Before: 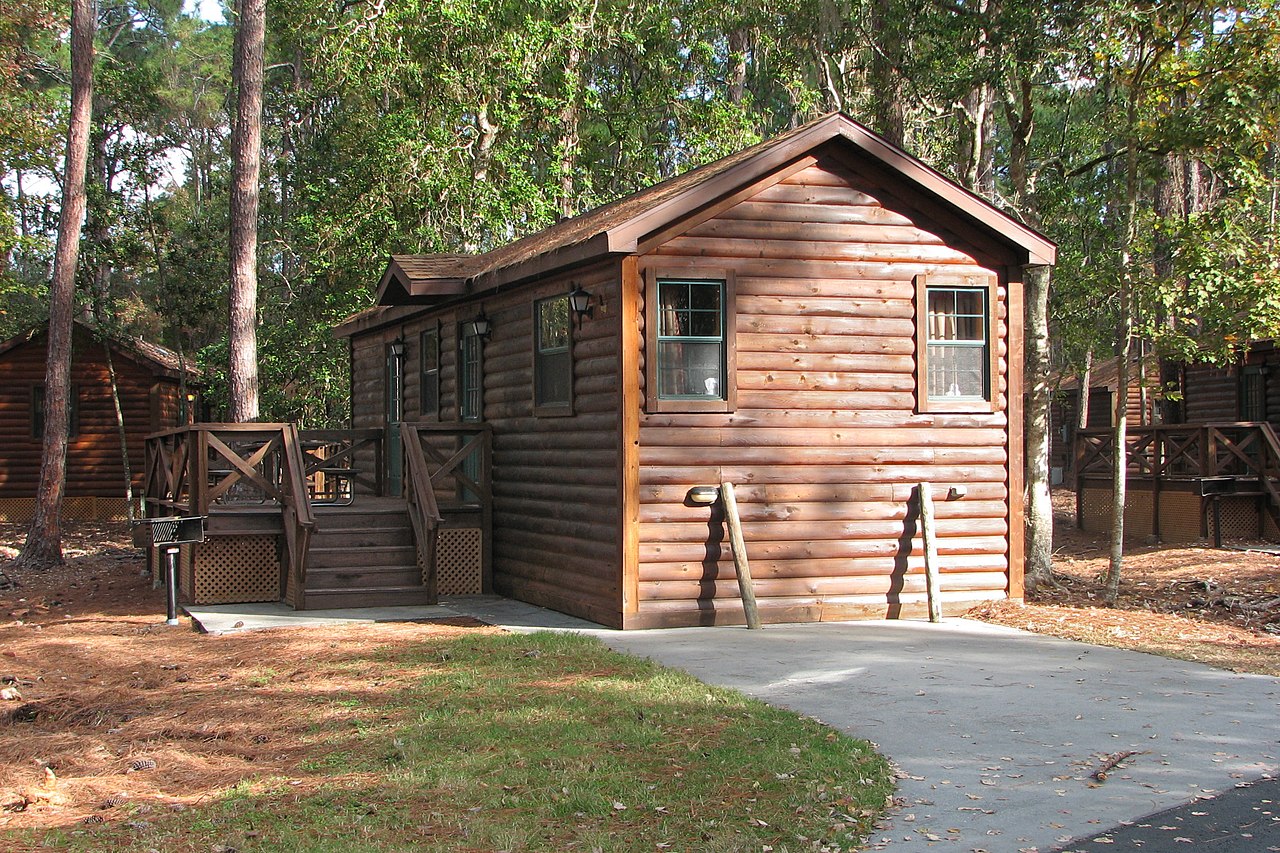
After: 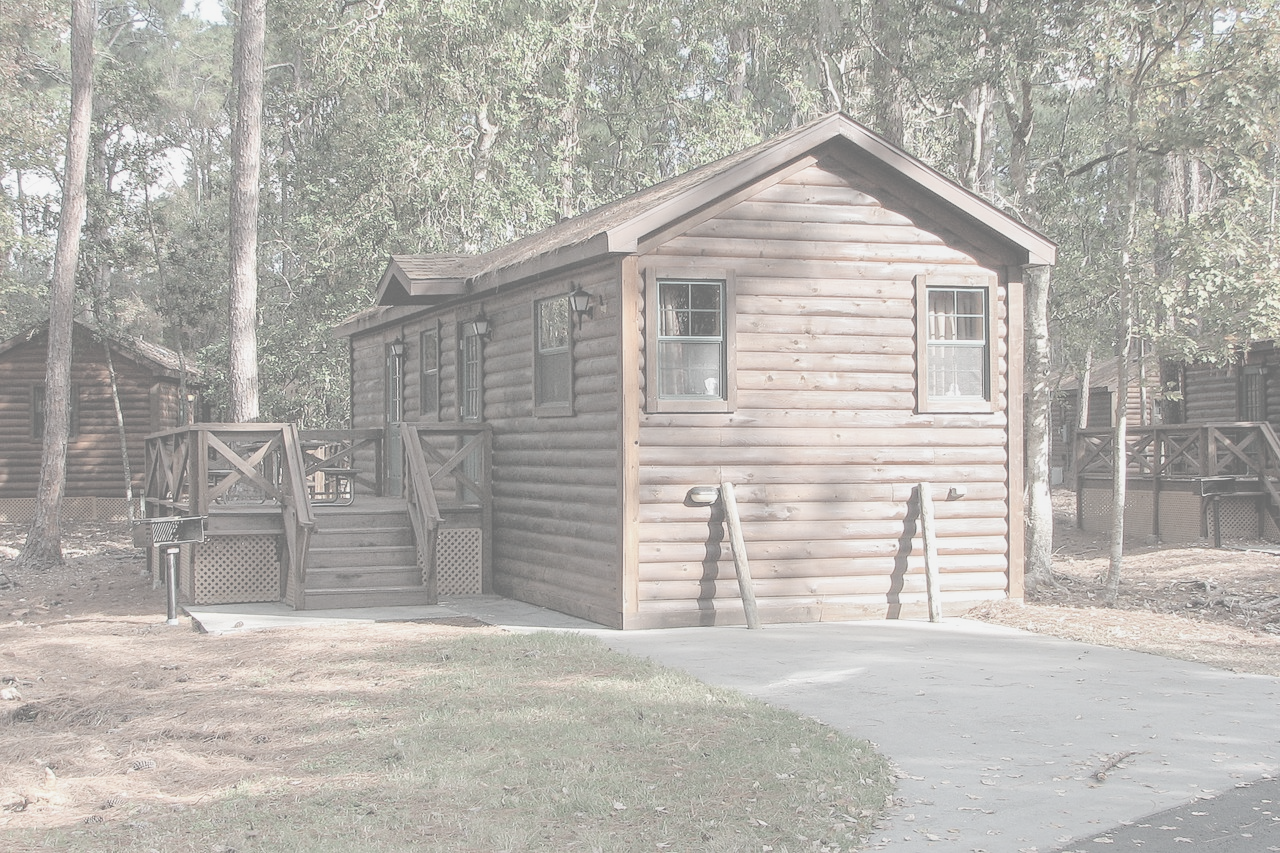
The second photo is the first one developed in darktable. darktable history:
contrast brightness saturation: contrast -0.332, brightness 0.738, saturation -0.784
local contrast: on, module defaults
